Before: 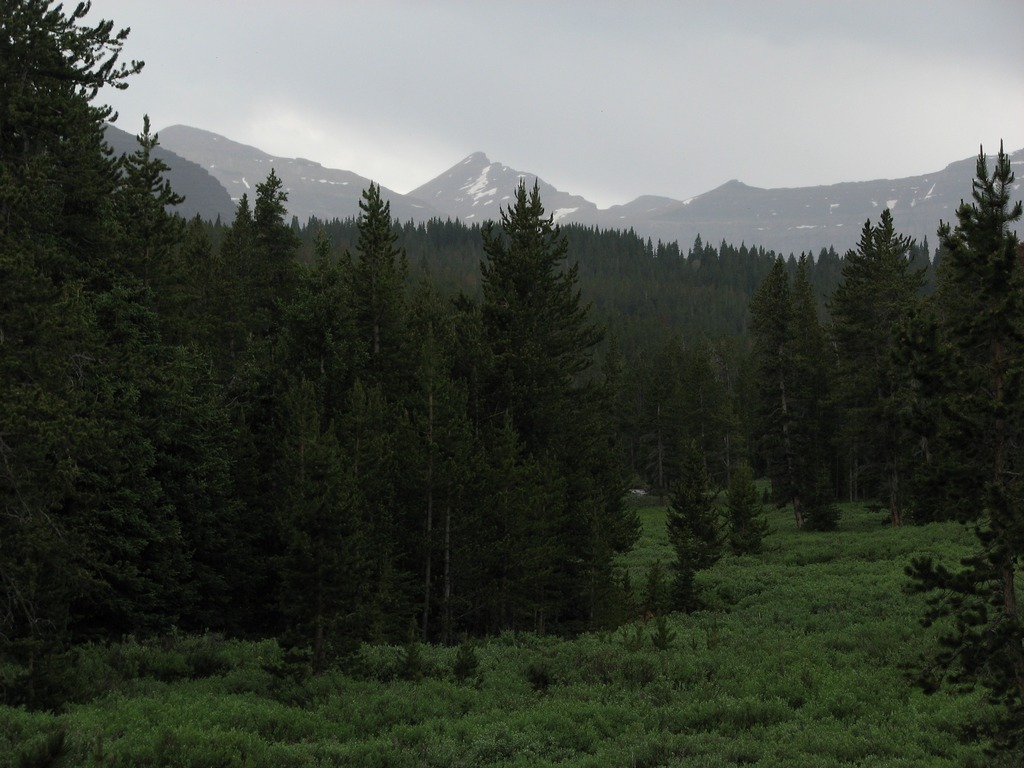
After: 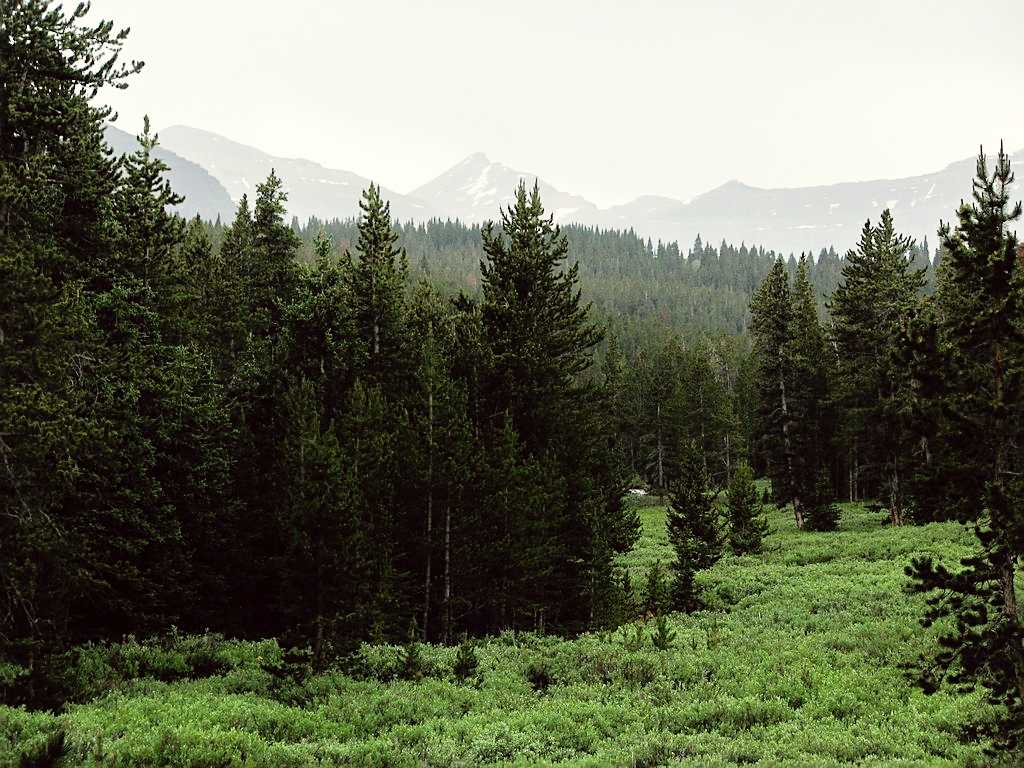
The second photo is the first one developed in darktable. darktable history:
color correction: highlights a* -0.95, highlights b* 4.5, shadows a* 3.55
rotate and perspective: automatic cropping off
base curve: curves: ch0 [(0, 0) (0.012, 0.01) (0.073, 0.168) (0.31, 0.711) (0.645, 0.957) (1, 1)], preserve colors none
tone equalizer: -7 EV 0.15 EV, -6 EV 0.6 EV, -5 EV 1.15 EV, -4 EV 1.33 EV, -3 EV 1.15 EV, -2 EV 0.6 EV, -1 EV 0.15 EV, mask exposure compensation -0.5 EV
color balance: output saturation 98.5%
sharpen: on, module defaults
contrast equalizer: y [[0.5 ×6], [0.5 ×6], [0.5, 0.5, 0.501, 0.545, 0.707, 0.863], [0 ×6], [0 ×6]]
